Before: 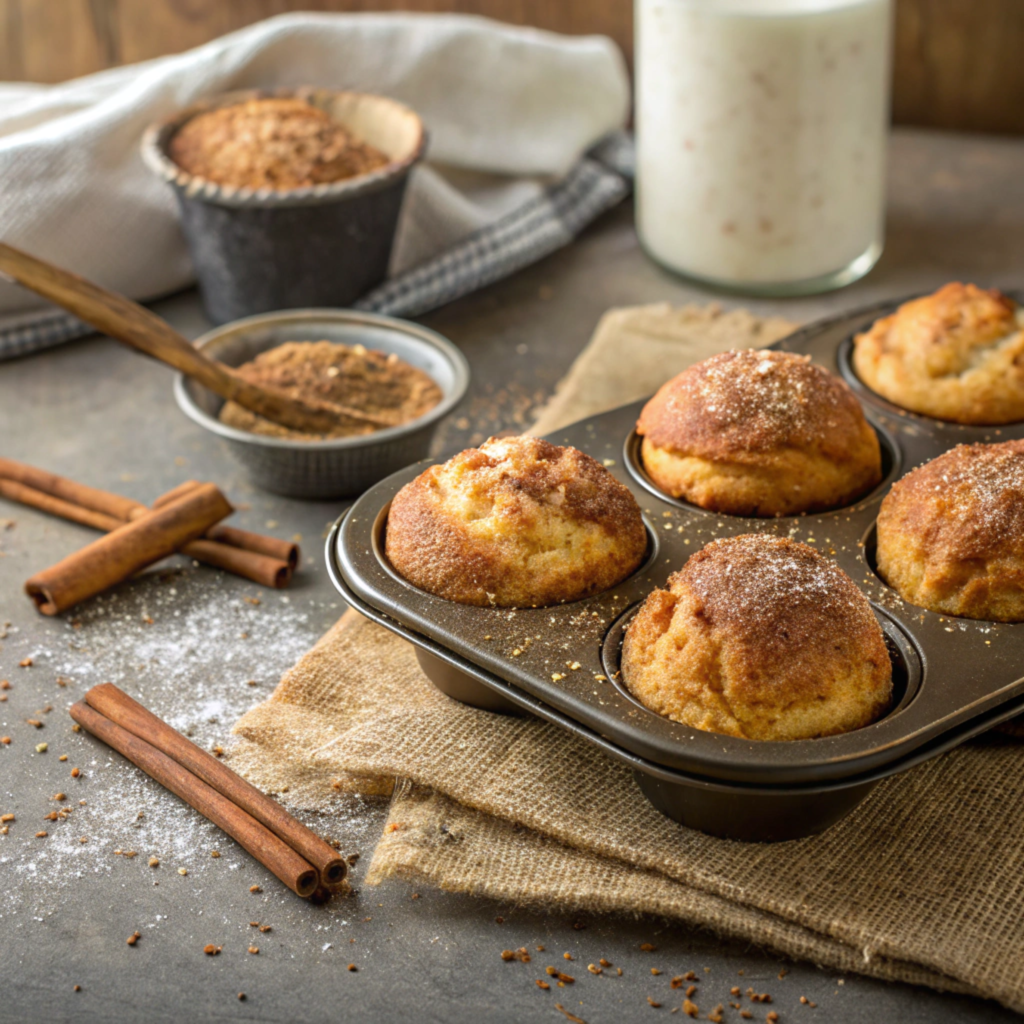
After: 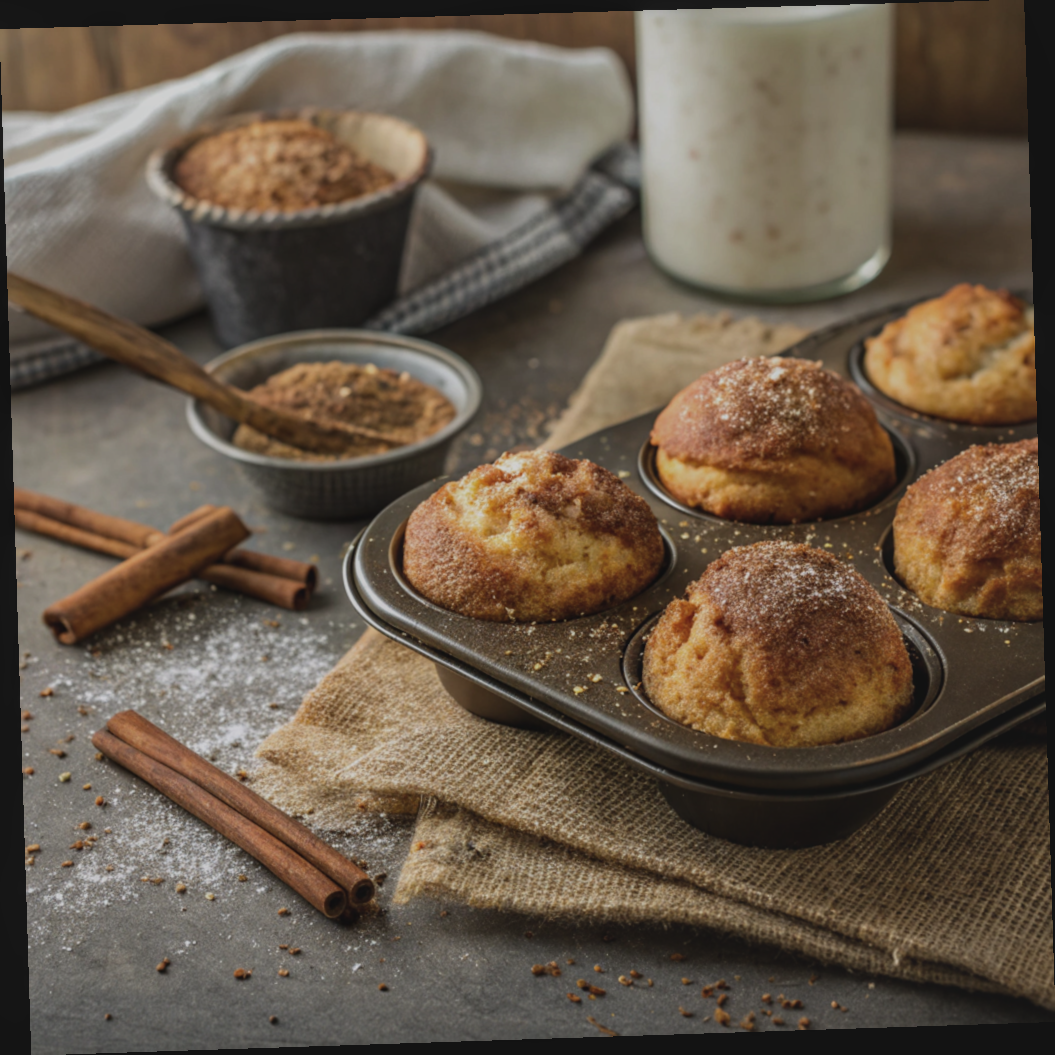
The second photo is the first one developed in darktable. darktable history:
shadows and highlights: shadows 0, highlights 40
rotate and perspective: rotation -1.77°, lens shift (horizontal) 0.004, automatic cropping off
exposure: black level correction -0.016, exposure -1.018 EV, compensate highlight preservation false
local contrast: detail 130%
